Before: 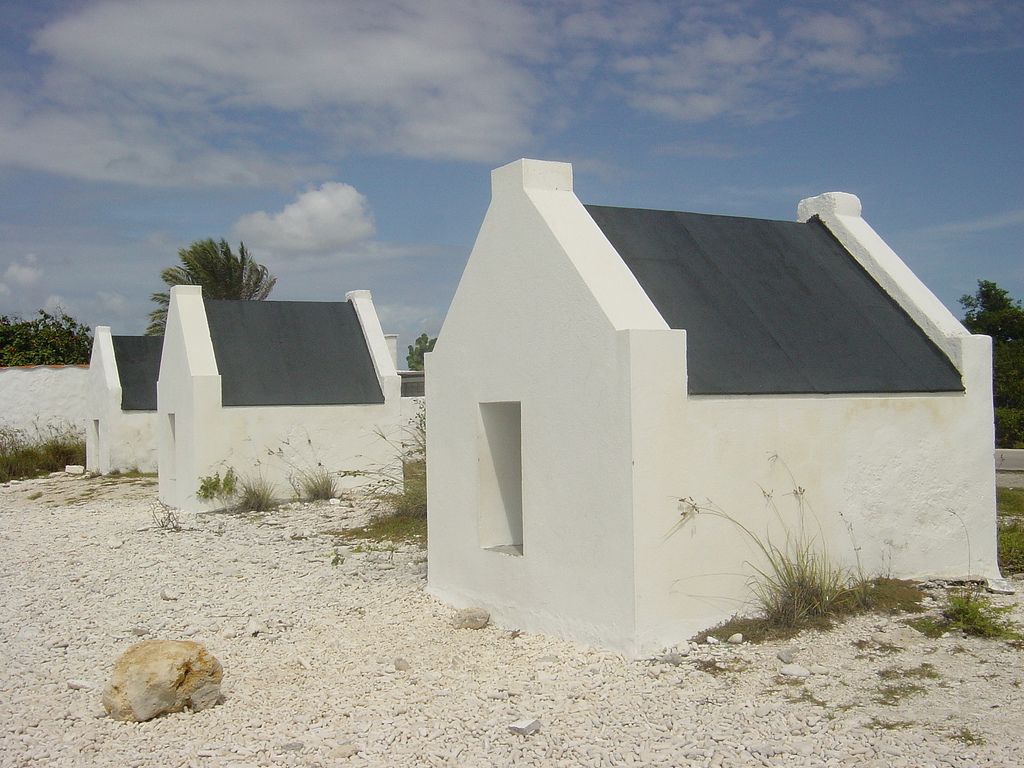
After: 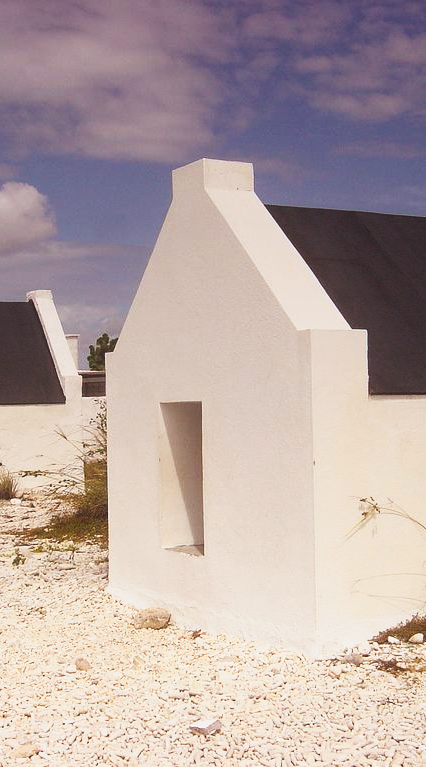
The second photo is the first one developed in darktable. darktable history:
rgb levels: mode RGB, independent channels, levels [[0, 0.474, 1], [0, 0.5, 1], [0, 0.5, 1]]
tone curve: curves: ch0 [(0, 0) (0.003, 0.06) (0.011, 0.059) (0.025, 0.065) (0.044, 0.076) (0.069, 0.088) (0.1, 0.102) (0.136, 0.116) (0.177, 0.137) (0.224, 0.169) (0.277, 0.214) (0.335, 0.271) (0.399, 0.356) (0.468, 0.459) (0.543, 0.579) (0.623, 0.705) (0.709, 0.823) (0.801, 0.918) (0.898, 0.963) (1, 1)], preserve colors none
crop: left 31.229%, right 27.105%
graduated density: rotation -0.352°, offset 57.64
